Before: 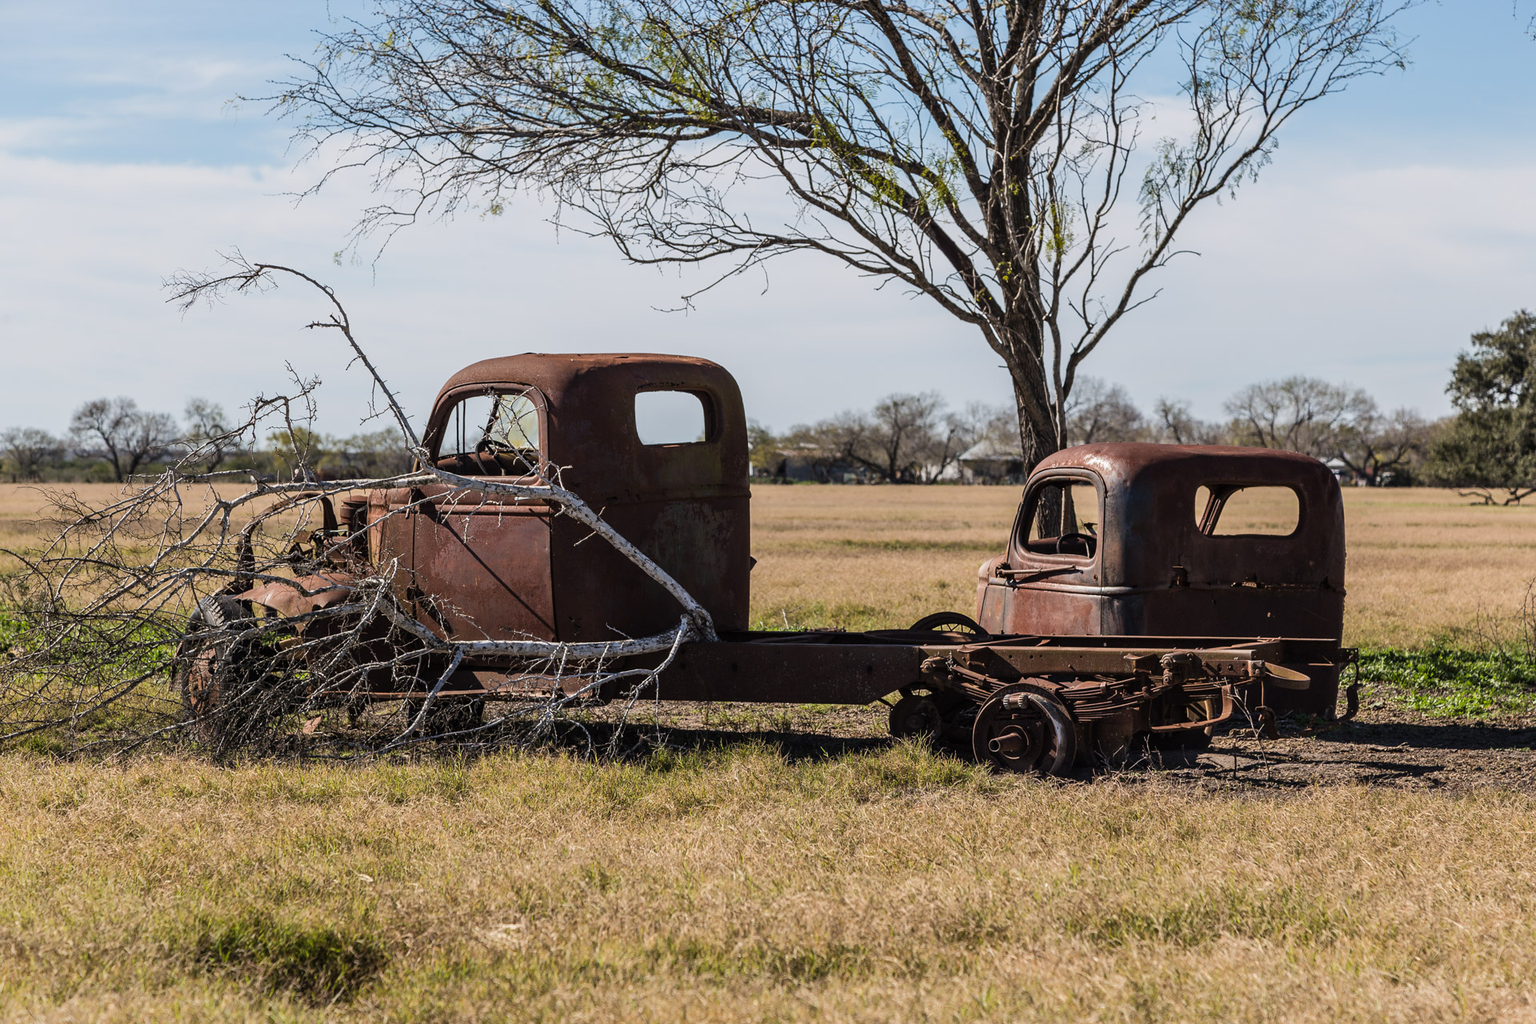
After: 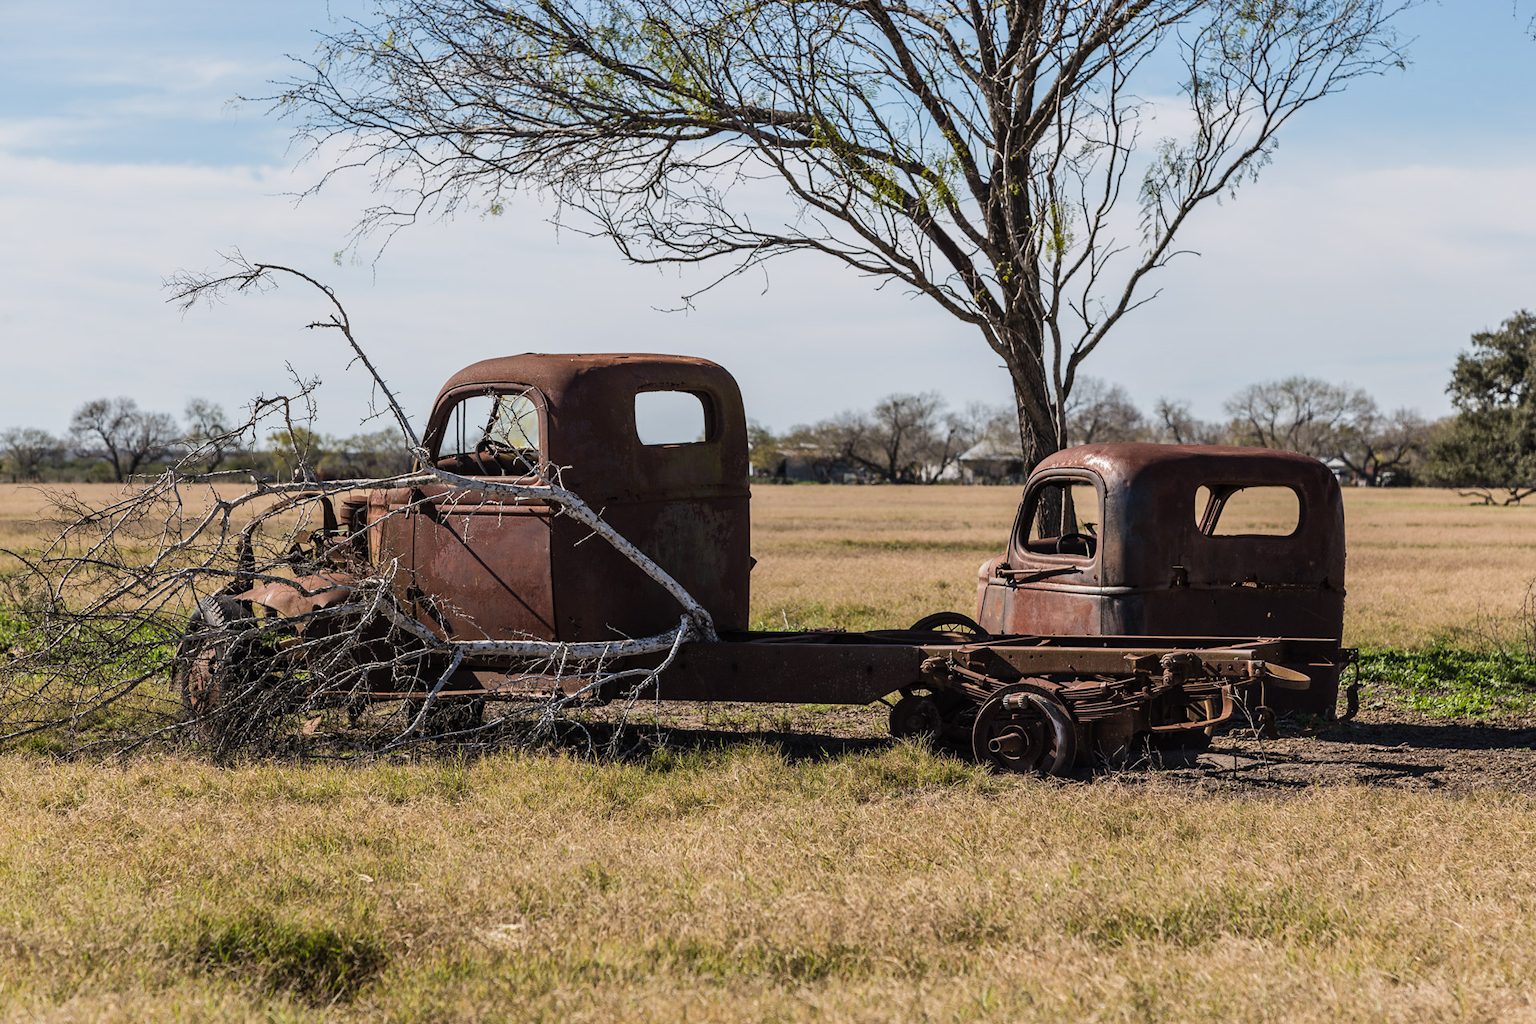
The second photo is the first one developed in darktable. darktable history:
white balance: emerald 1
tone equalizer: on, module defaults
